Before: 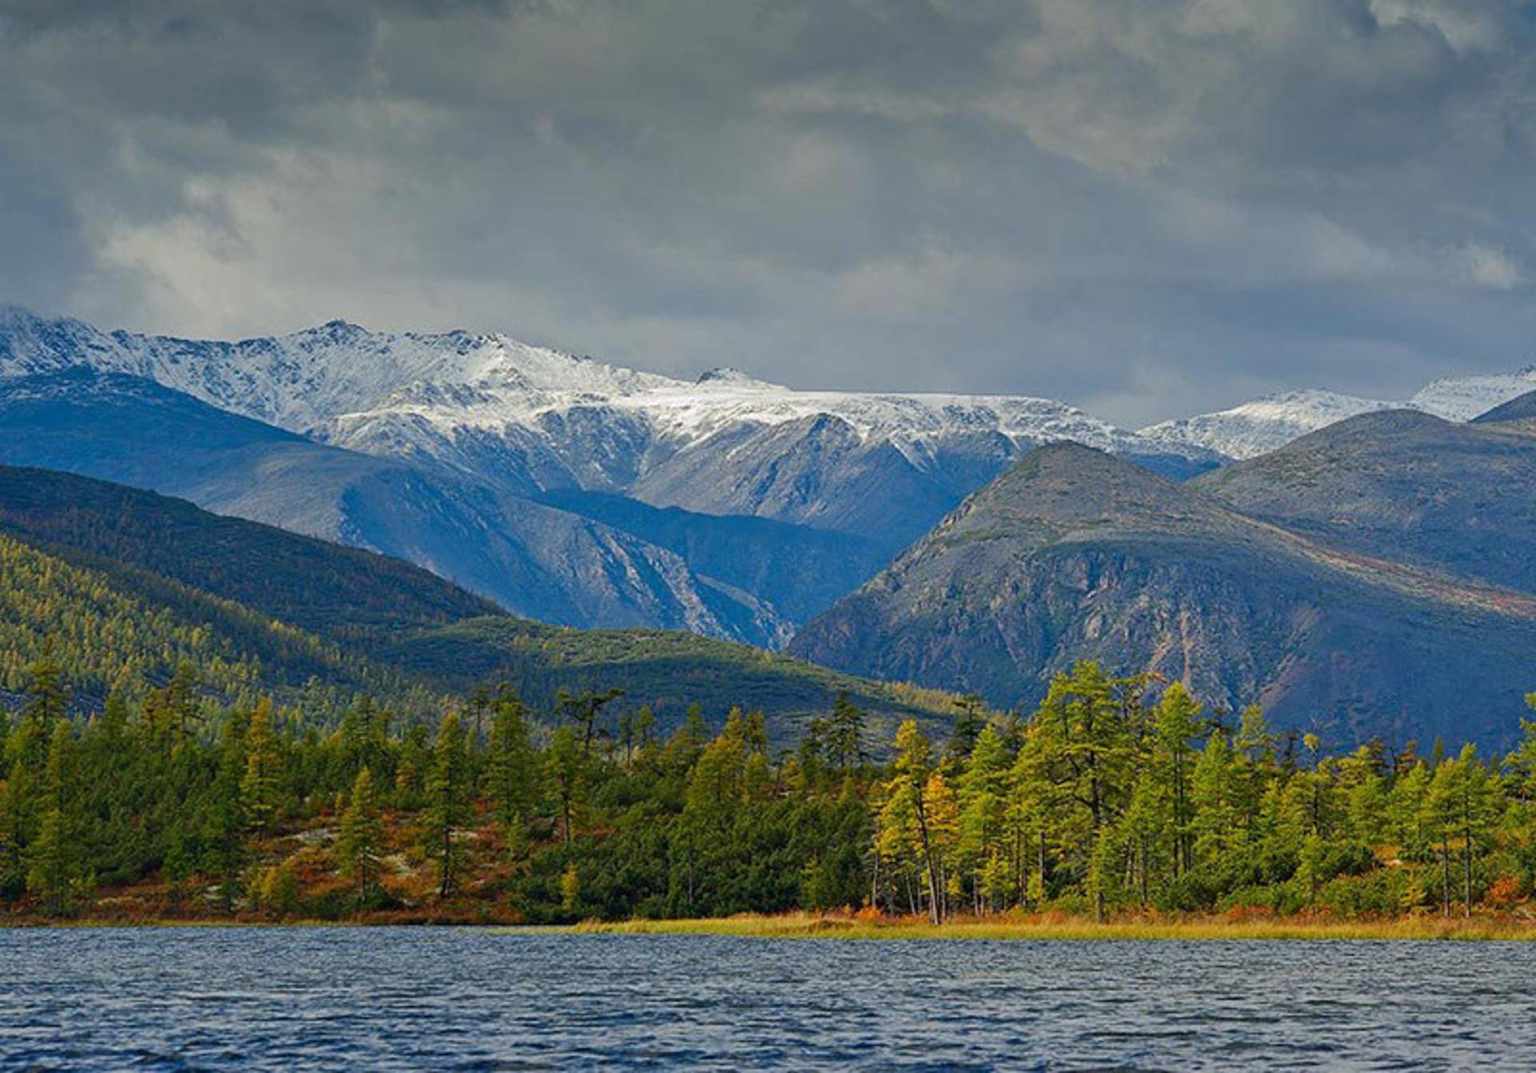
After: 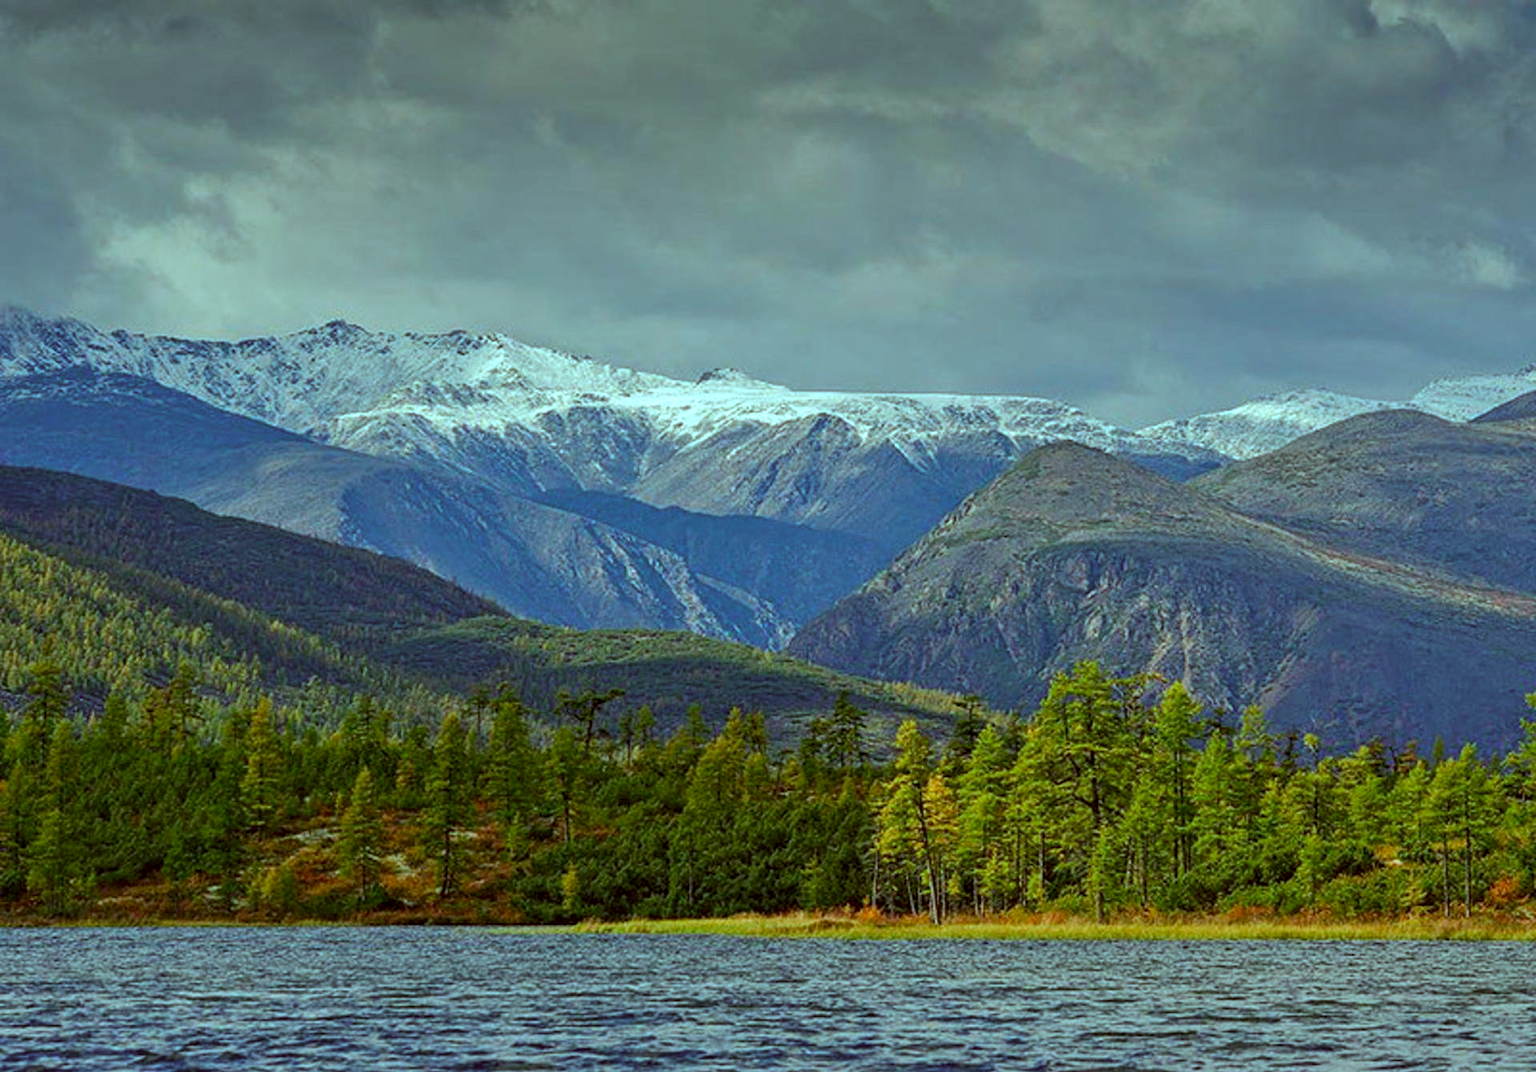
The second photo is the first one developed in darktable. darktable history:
color correction: highlights a* -0.482, highlights b* 0.161, shadows a* 4.66, shadows b* 20.72
white balance: red 0.976, blue 1.04
local contrast: on, module defaults
color balance rgb: shadows lift › chroma 7.23%, shadows lift › hue 246.48°, highlights gain › chroma 5.38%, highlights gain › hue 196.93°, white fulcrum 1 EV
